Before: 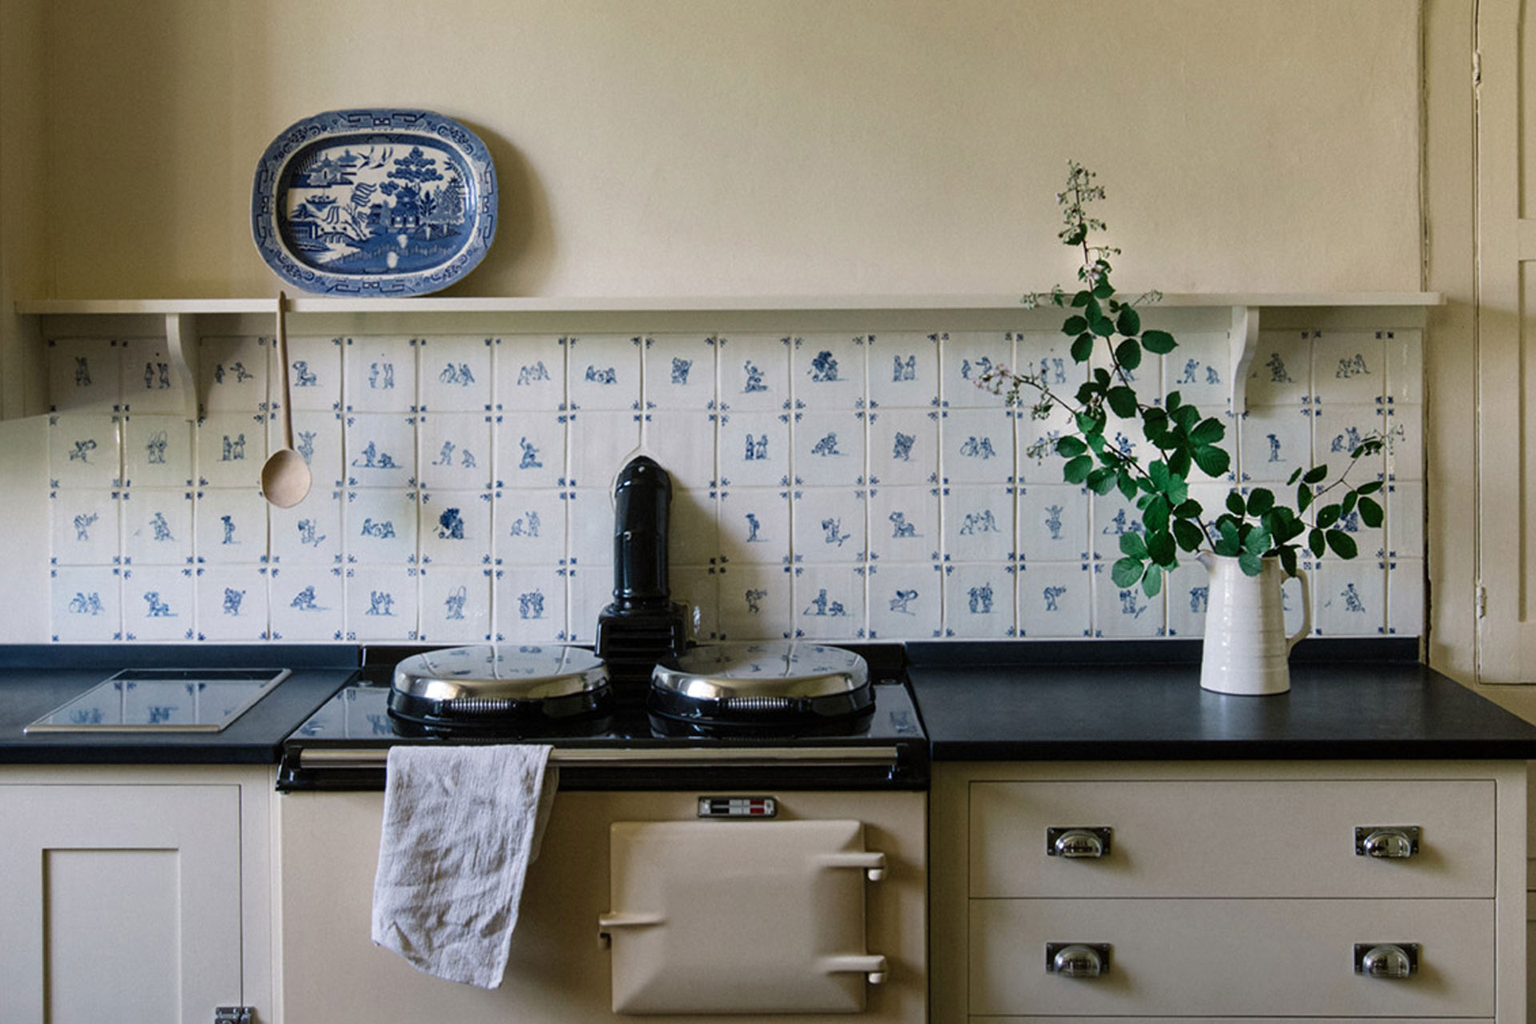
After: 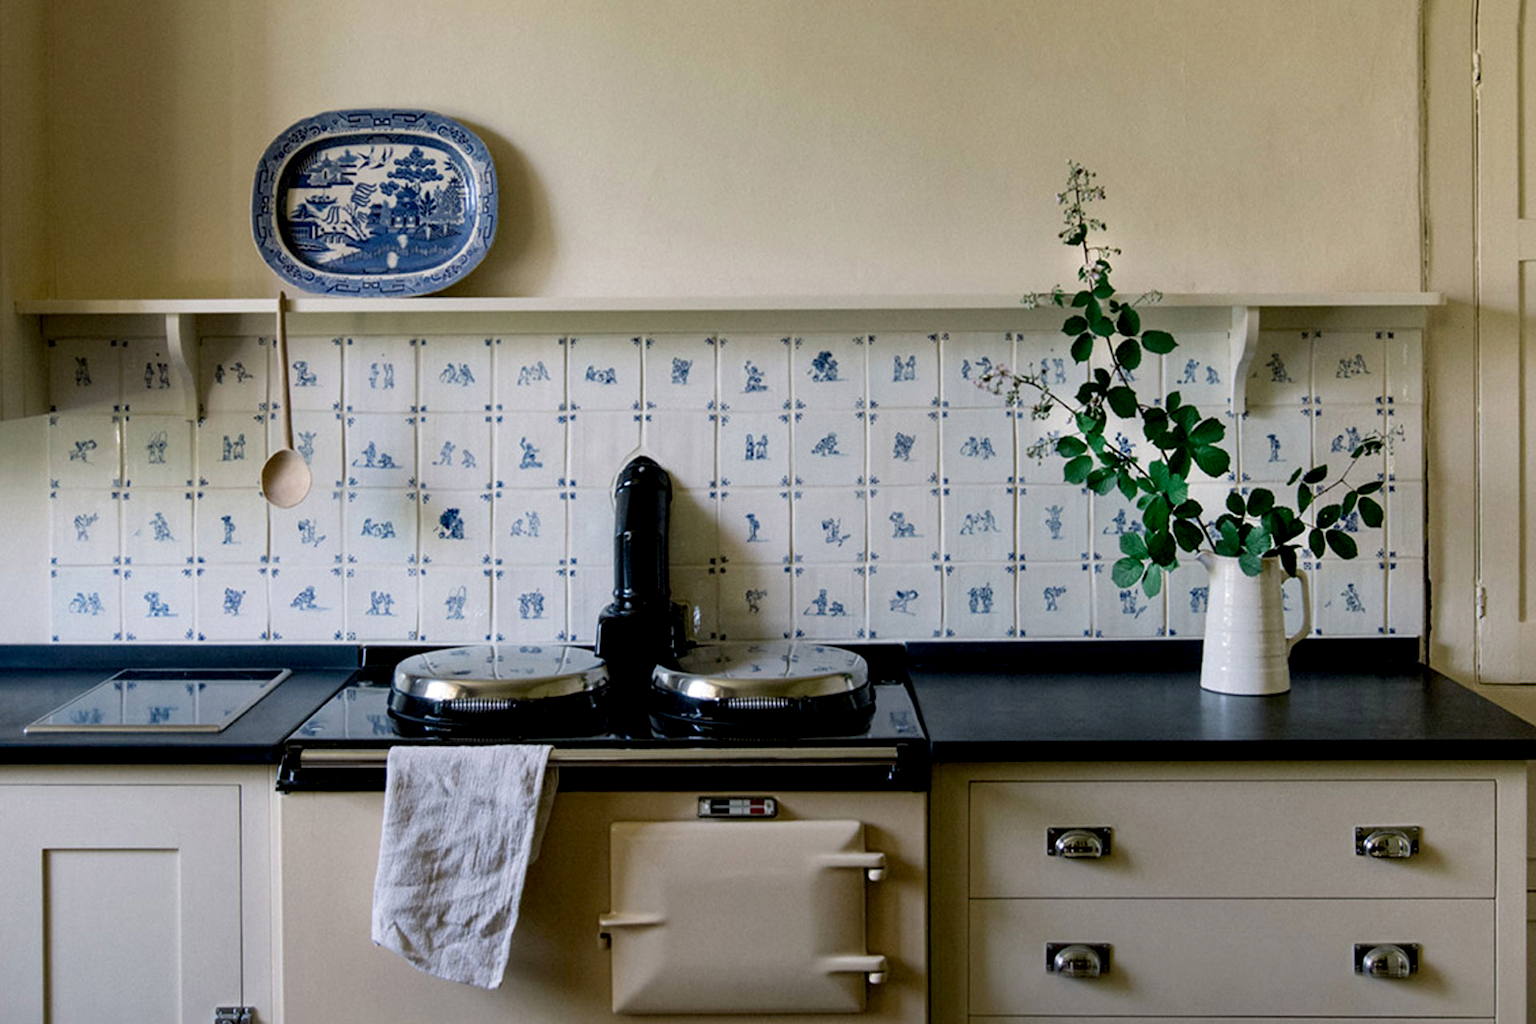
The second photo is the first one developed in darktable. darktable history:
exposure: black level correction 0.009, exposure 0.016 EV, compensate highlight preservation false
